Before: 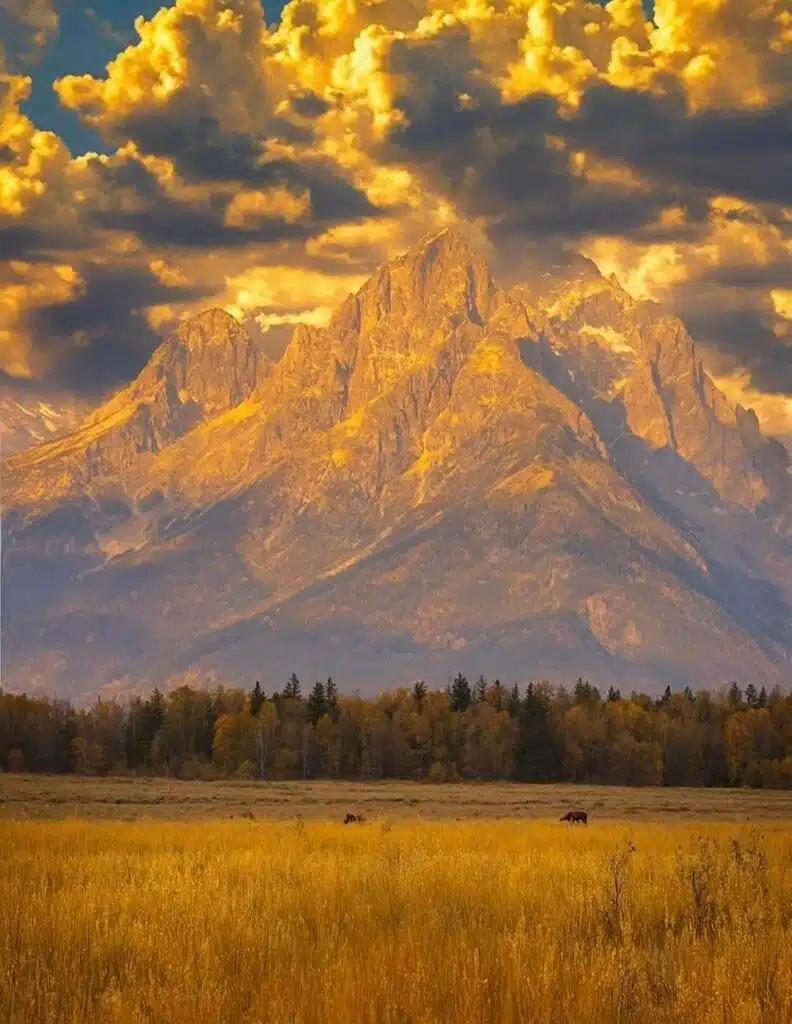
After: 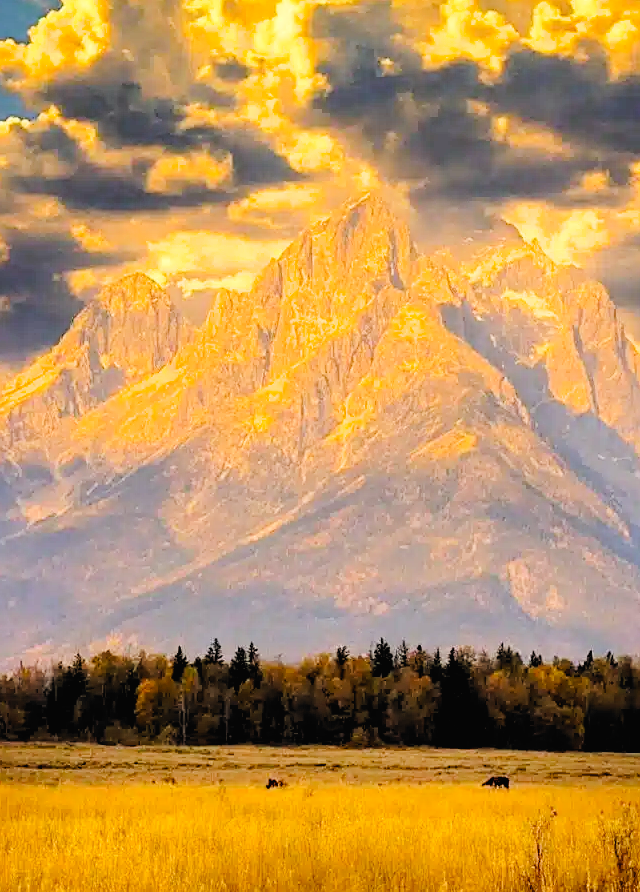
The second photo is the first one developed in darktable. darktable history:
exposure: exposure 0.451 EV, compensate highlight preservation false
tone curve: curves: ch0 [(0, 0.013) (0.054, 0.018) (0.205, 0.197) (0.289, 0.309) (0.382, 0.437) (0.475, 0.552) (0.666, 0.743) (0.791, 0.85) (1, 0.998)]; ch1 [(0, 0) (0.394, 0.338) (0.449, 0.404) (0.499, 0.498) (0.526, 0.528) (0.543, 0.564) (0.589, 0.633) (0.66, 0.687) (0.783, 0.804) (1, 1)]; ch2 [(0, 0) (0.304, 0.31) (0.403, 0.399) (0.441, 0.421) (0.474, 0.466) (0.498, 0.496) (0.524, 0.538) (0.555, 0.584) (0.633, 0.665) (0.7, 0.711) (1, 1)], preserve colors none
filmic rgb: black relative exposure -5.09 EV, white relative exposure 3.97 EV, hardness 2.9, contrast 1.408, highlights saturation mix -30.51%, color science v6 (2022)
crop: left 9.944%, top 3.491%, right 9.192%, bottom 9.372%
sharpen: amount 0.2
color balance rgb: shadows lift › hue 84.67°, global offset › luminance -0.367%, perceptual saturation grading › global saturation 10.229%, perceptual brilliance grading › global brilliance 2.284%, perceptual brilliance grading › highlights -3.883%
levels: mode automatic
